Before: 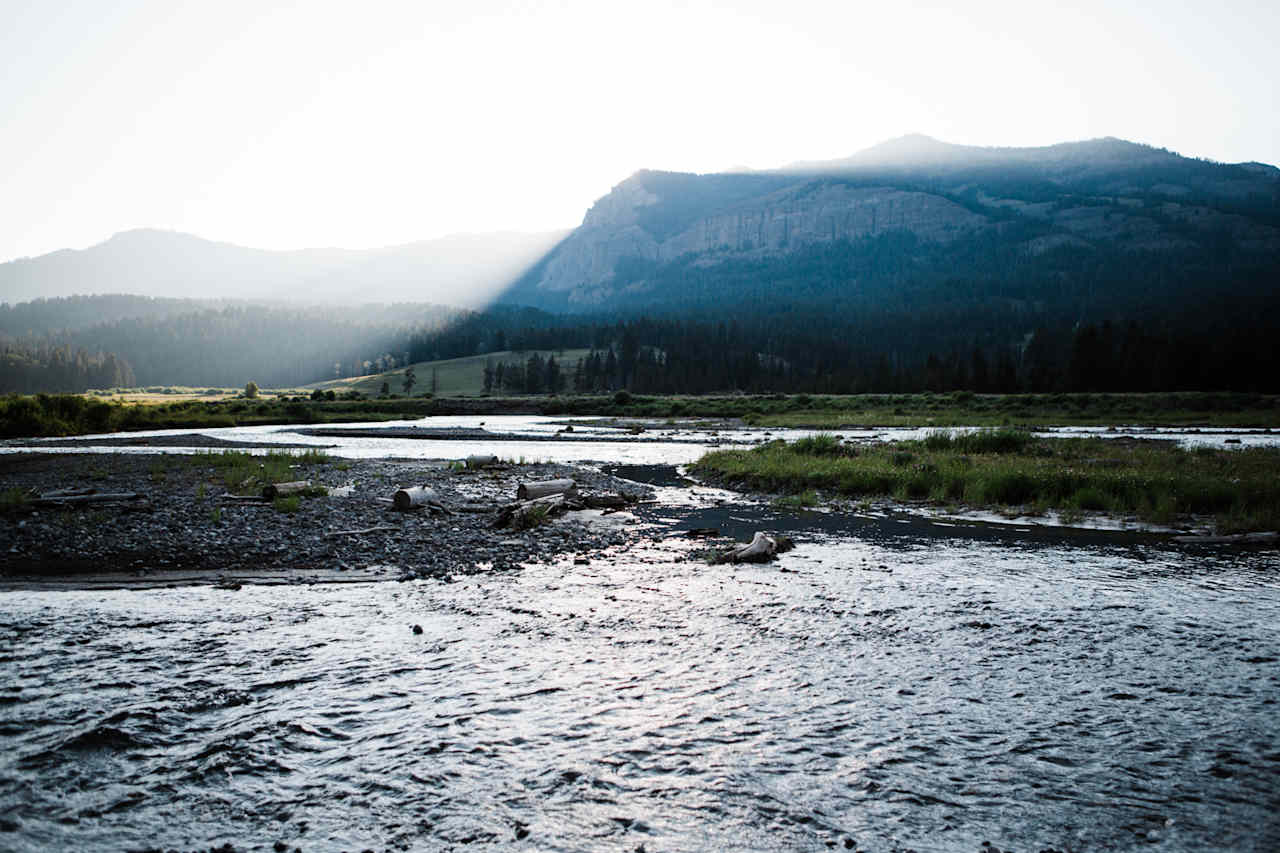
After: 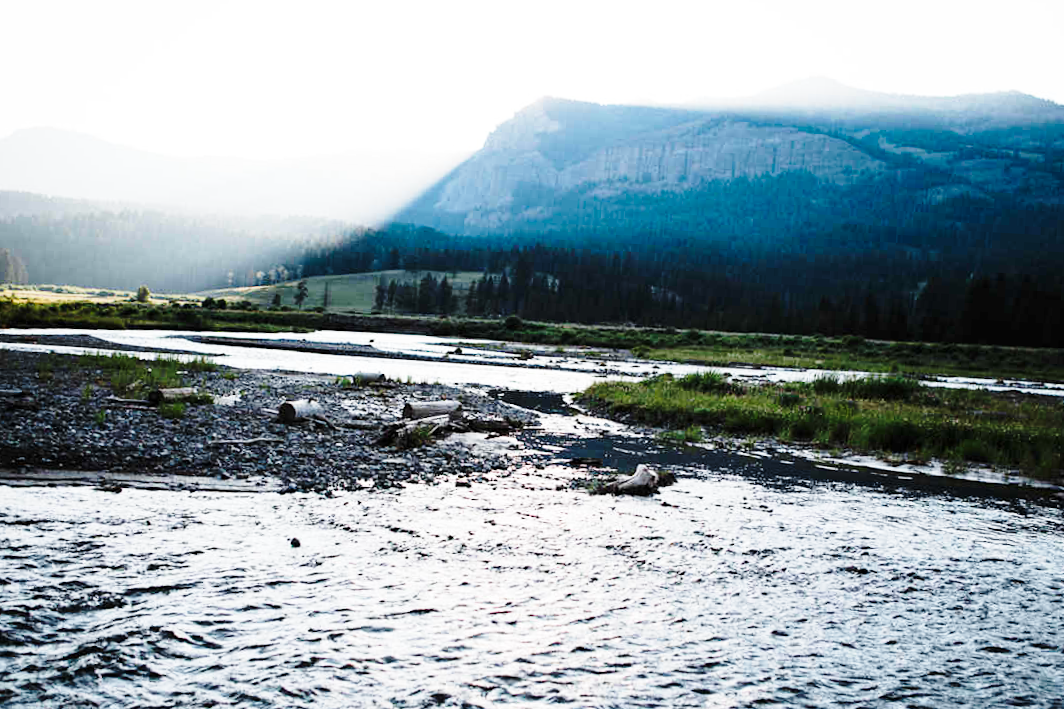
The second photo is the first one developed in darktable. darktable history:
crop and rotate: angle -3.27°, left 5.211%, top 5.211%, right 4.607%, bottom 4.607%
base curve: curves: ch0 [(0, 0) (0.028, 0.03) (0.121, 0.232) (0.46, 0.748) (0.859, 0.968) (1, 1)], preserve colors none
